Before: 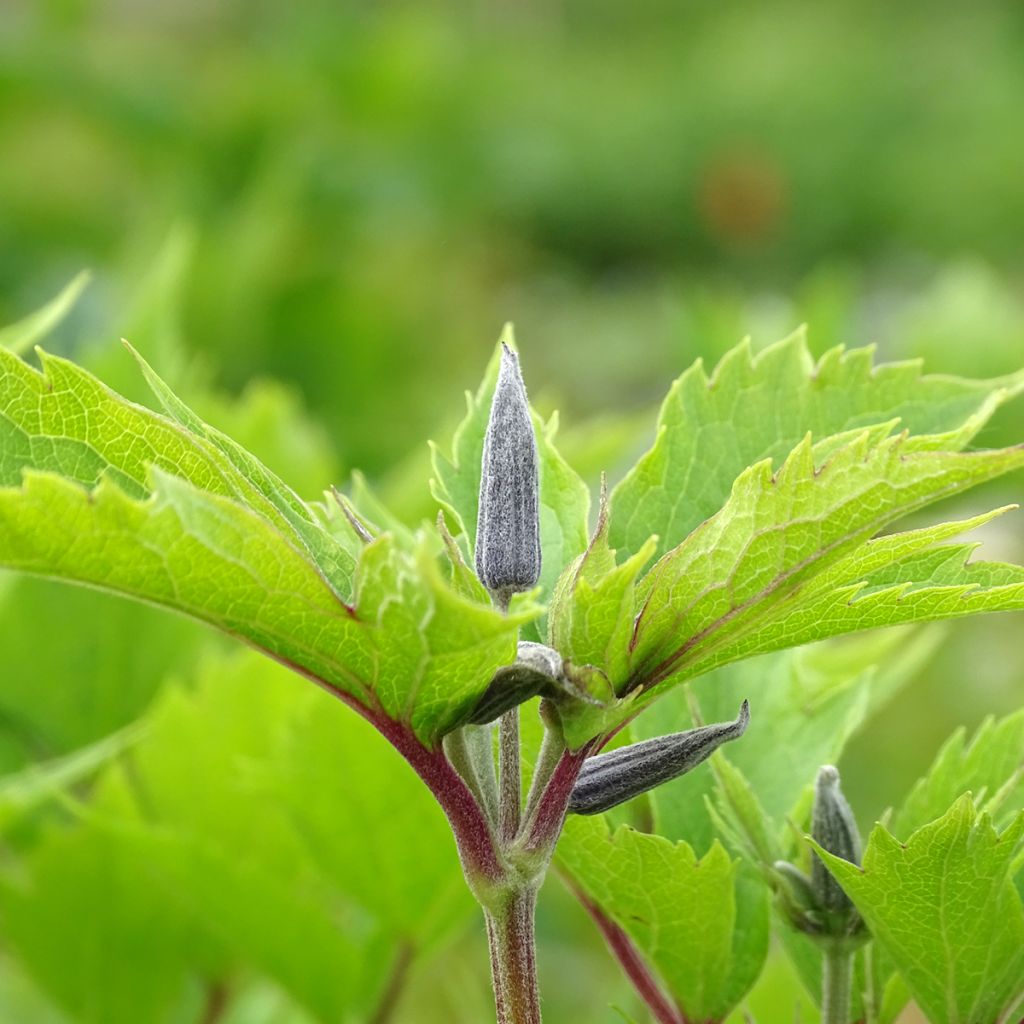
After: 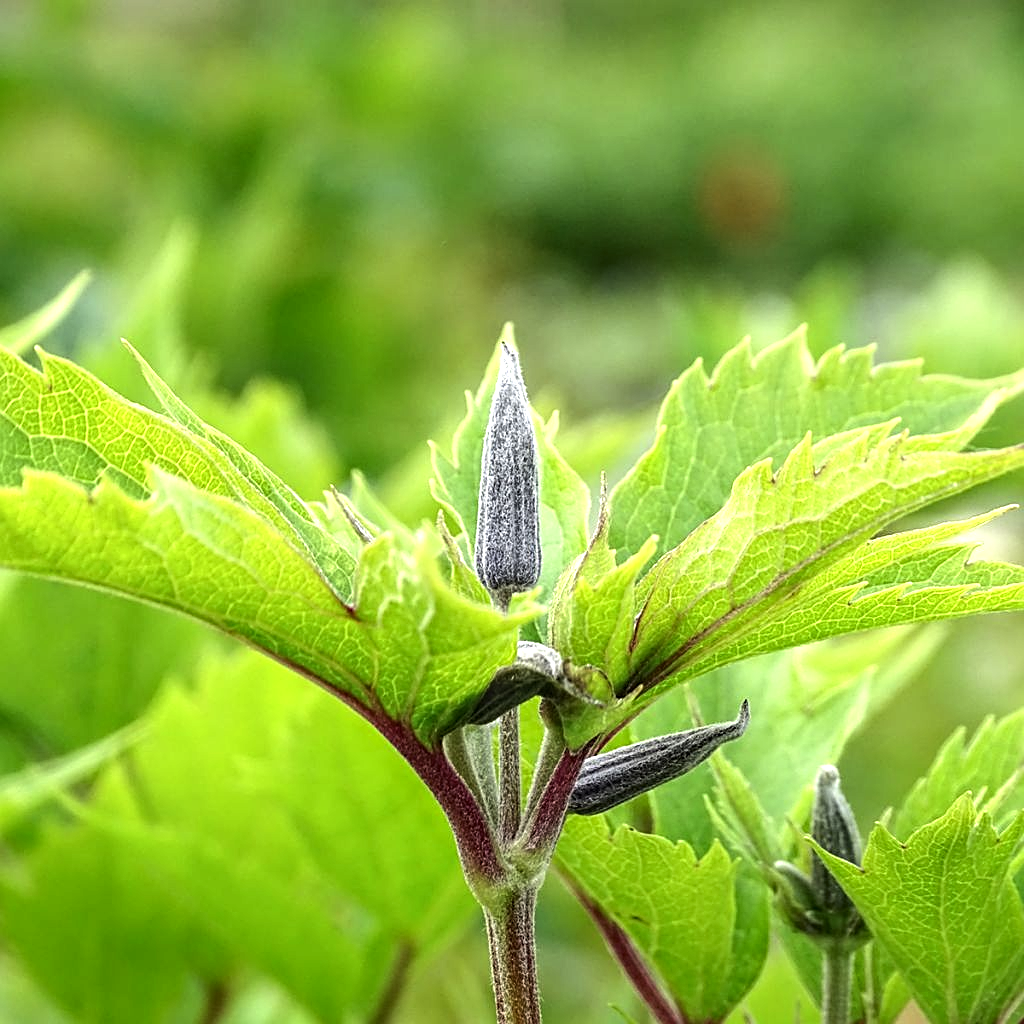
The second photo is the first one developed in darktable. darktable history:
exposure: exposure -0.156 EV, compensate highlight preservation false
sharpen: on, module defaults
color correction: highlights b* 0.046, saturation 0.992
tone equalizer: -8 EV -0.711 EV, -7 EV -0.722 EV, -6 EV -0.611 EV, -5 EV -0.366 EV, -3 EV 0.367 EV, -2 EV 0.6 EV, -1 EV 0.696 EV, +0 EV 0.772 EV, edges refinement/feathering 500, mask exposure compensation -1.57 EV, preserve details no
local contrast: on, module defaults
